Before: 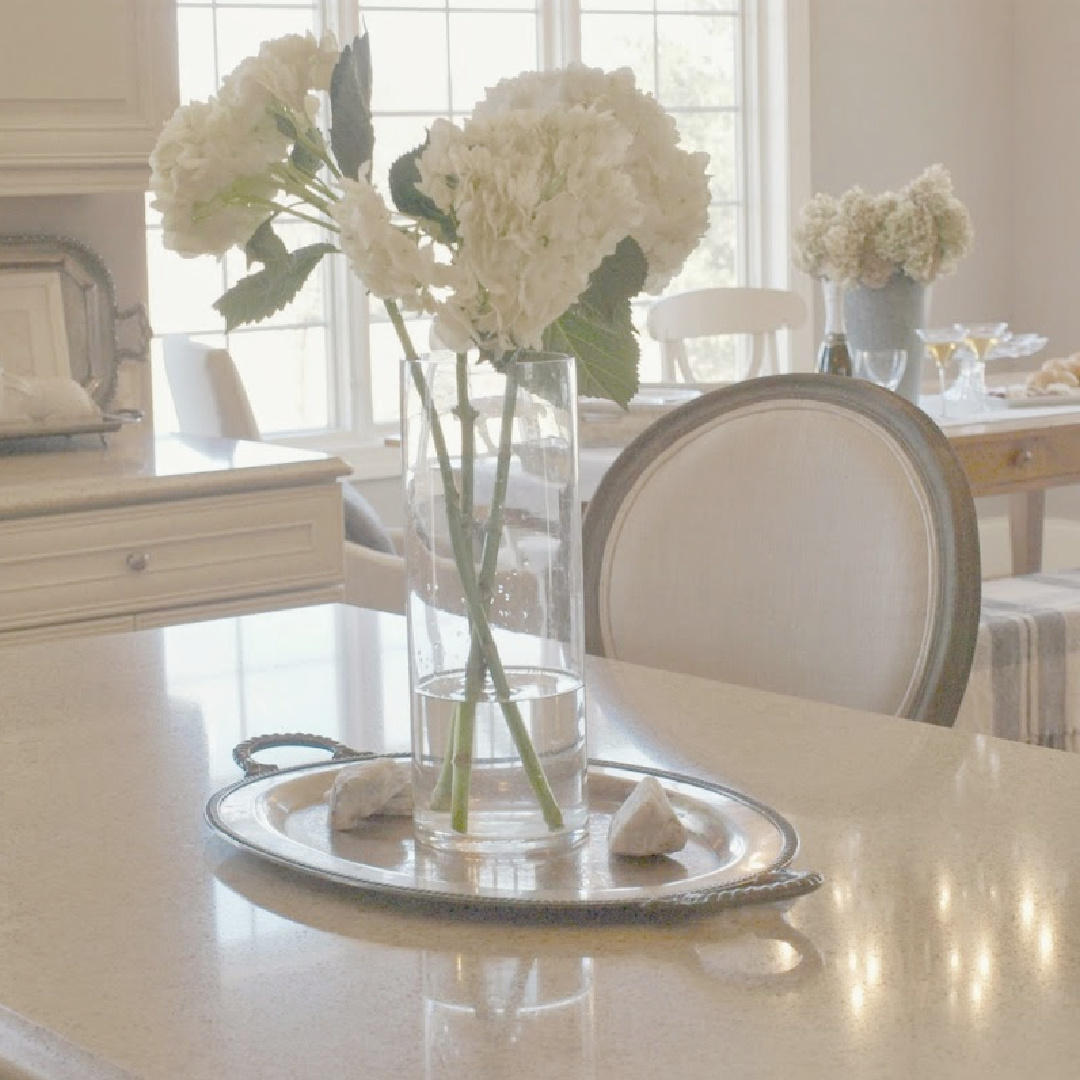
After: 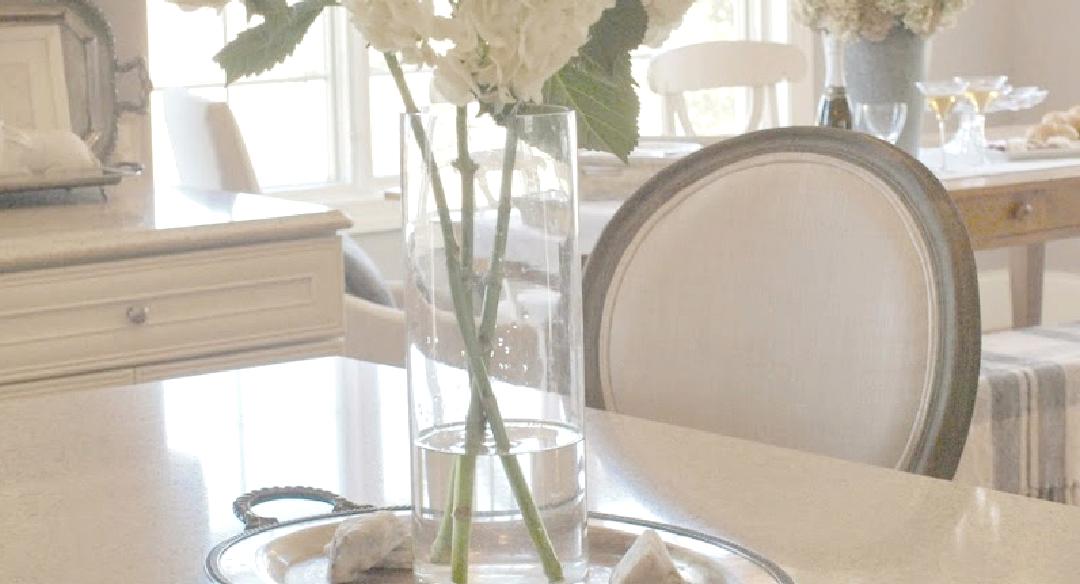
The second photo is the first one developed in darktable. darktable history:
crop and rotate: top 23.047%, bottom 22.823%
tone equalizer: -8 EV -0.424 EV, -7 EV -0.389 EV, -6 EV -0.343 EV, -5 EV -0.251 EV, -3 EV 0.23 EV, -2 EV 0.349 EV, -1 EV 0.366 EV, +0 EV 0.409 EV, edges refinement/feathering 500, mask exposure compensation -1.57 EV, preserve details no
